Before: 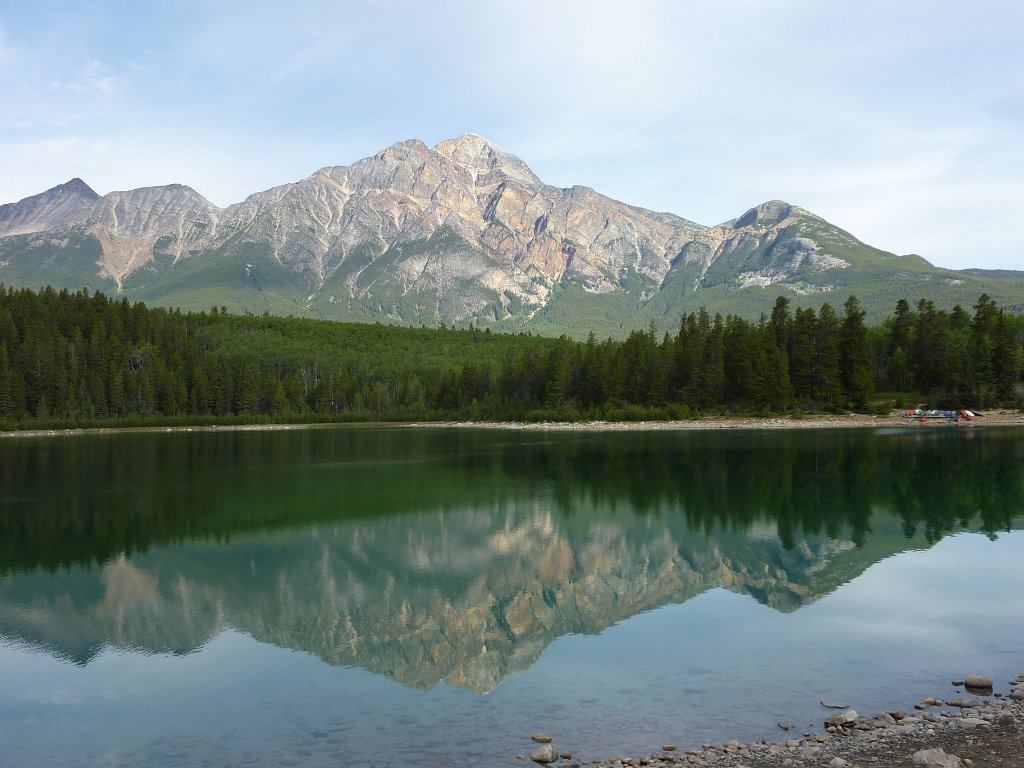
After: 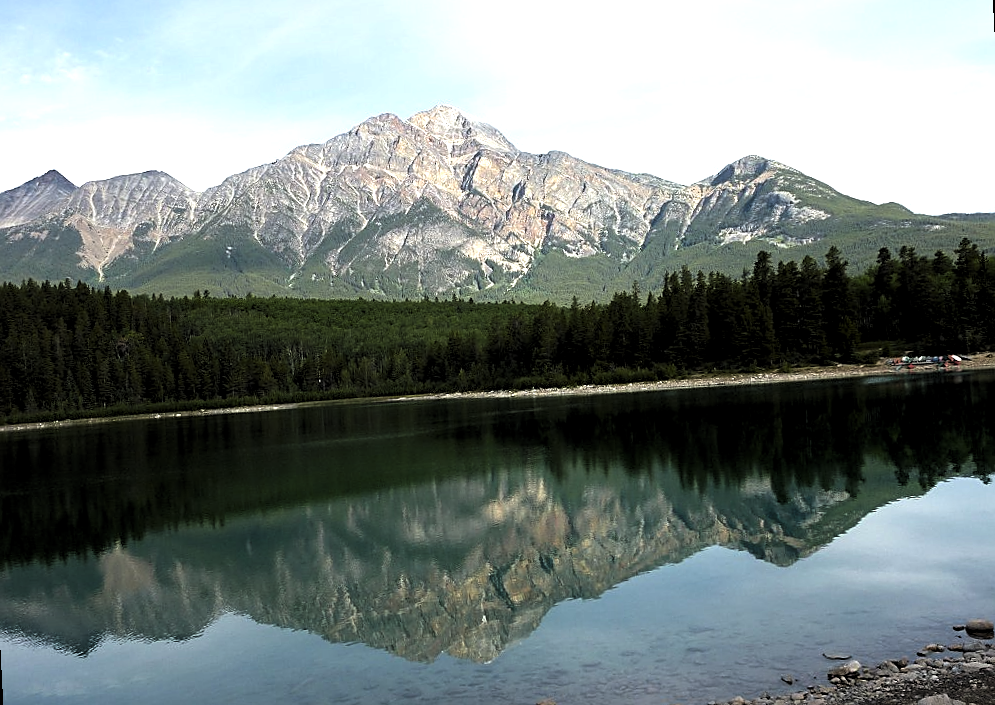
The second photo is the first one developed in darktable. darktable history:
sharpen: on, module defaults
rotate and perspective: rotation -3°, crop left 0.031, crop right 0.968, crop top 0.07, crop bottom 0.93
levels: levels [0.129, 0.519, 0.867]
